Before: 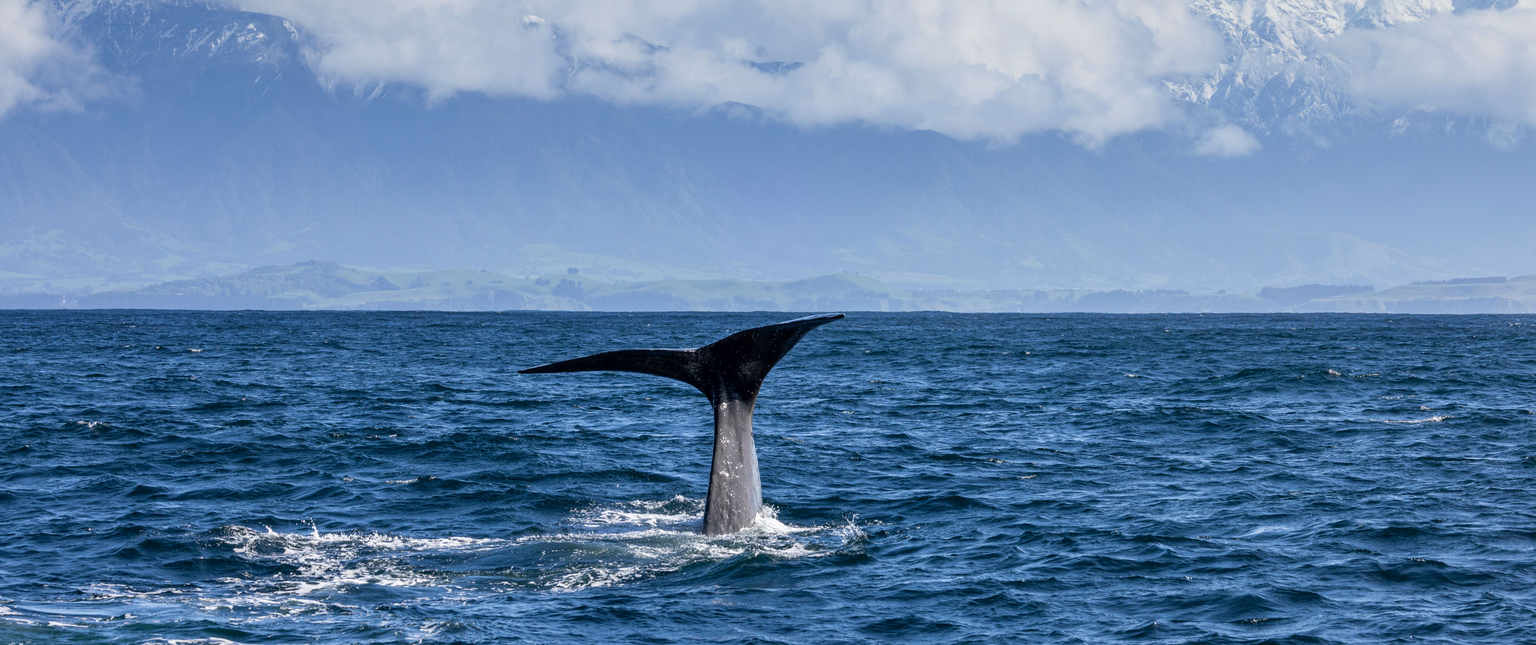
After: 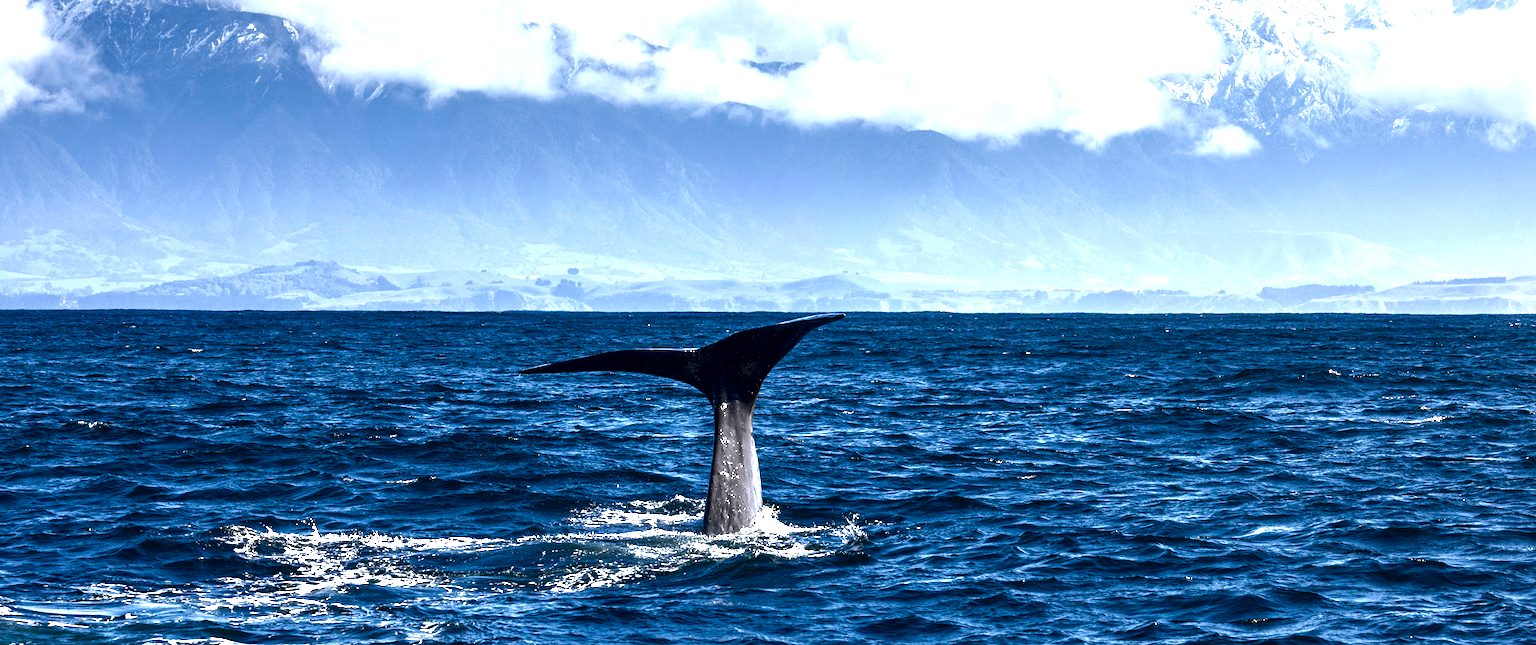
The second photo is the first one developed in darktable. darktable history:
contrast brightness saturation: brightness -0.52
exposure: black level correction 0, exposure 1.173 EV, compensate exposure bias true, compensate highlight preservation false
